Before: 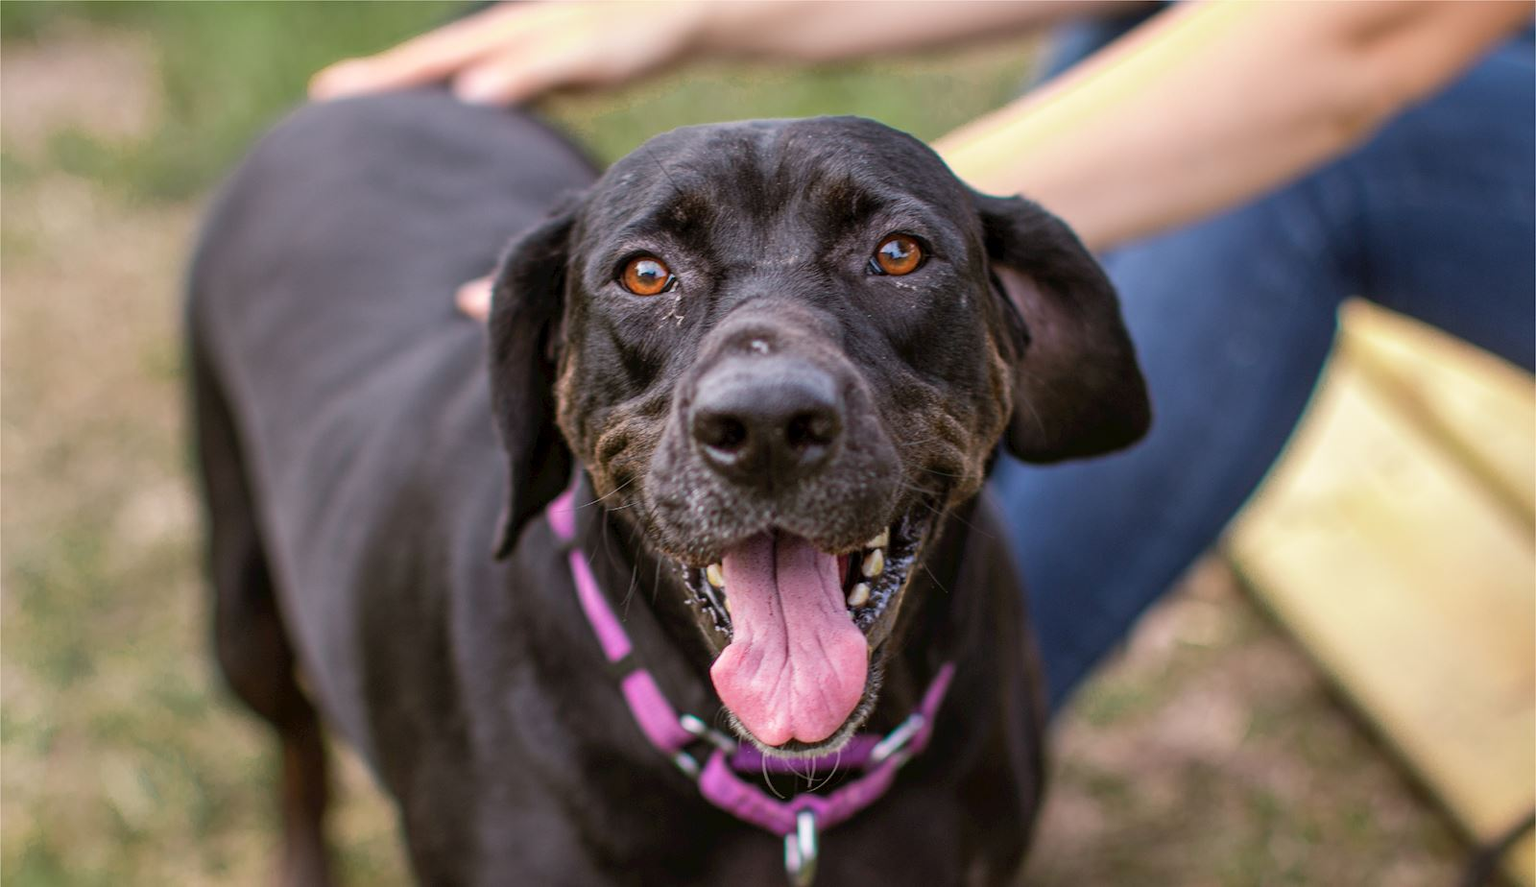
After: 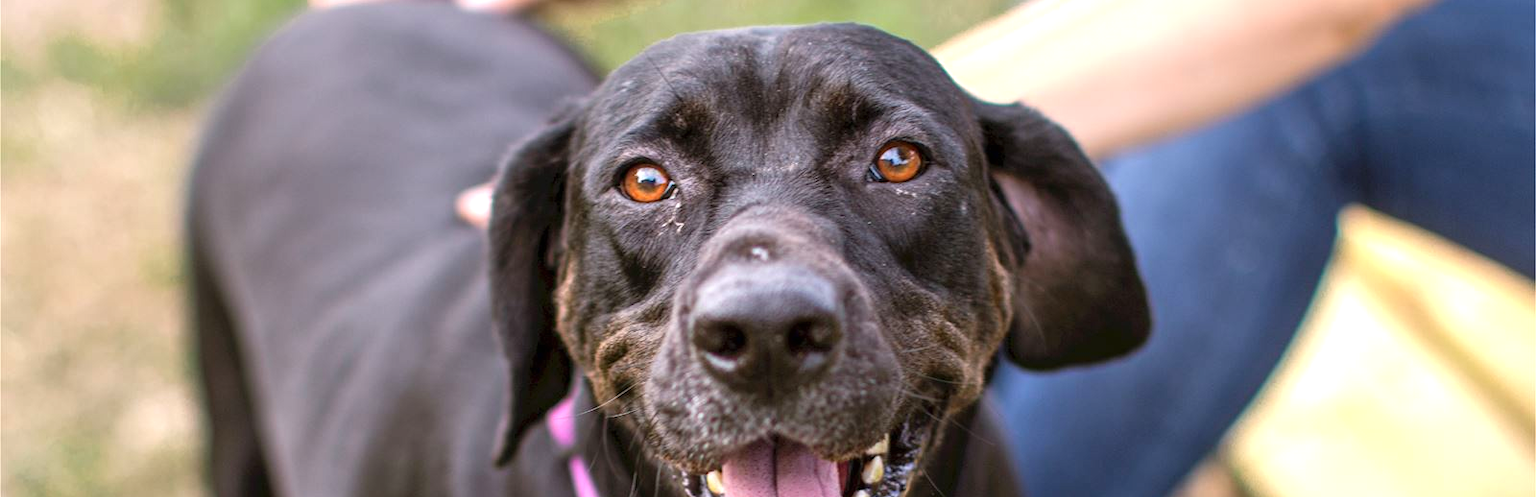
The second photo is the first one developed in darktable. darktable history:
exposure: black level correction 0, exposure 0.7 EV, compensate exposure bias true, compensate highlight preservation false
crop and rotate: top 10.605%, bottom 33.274%
